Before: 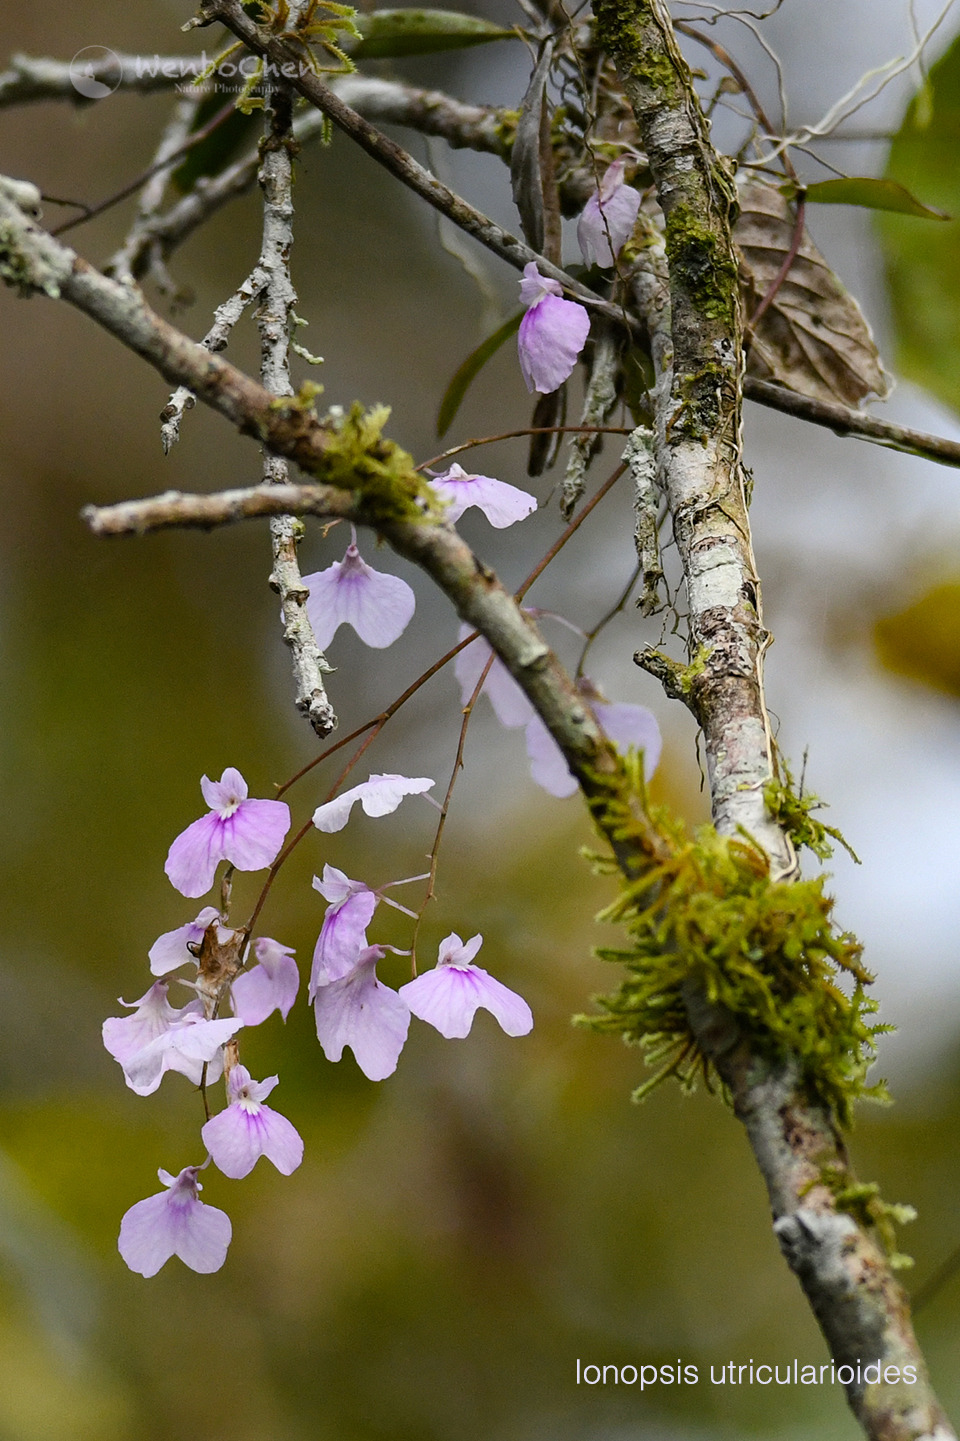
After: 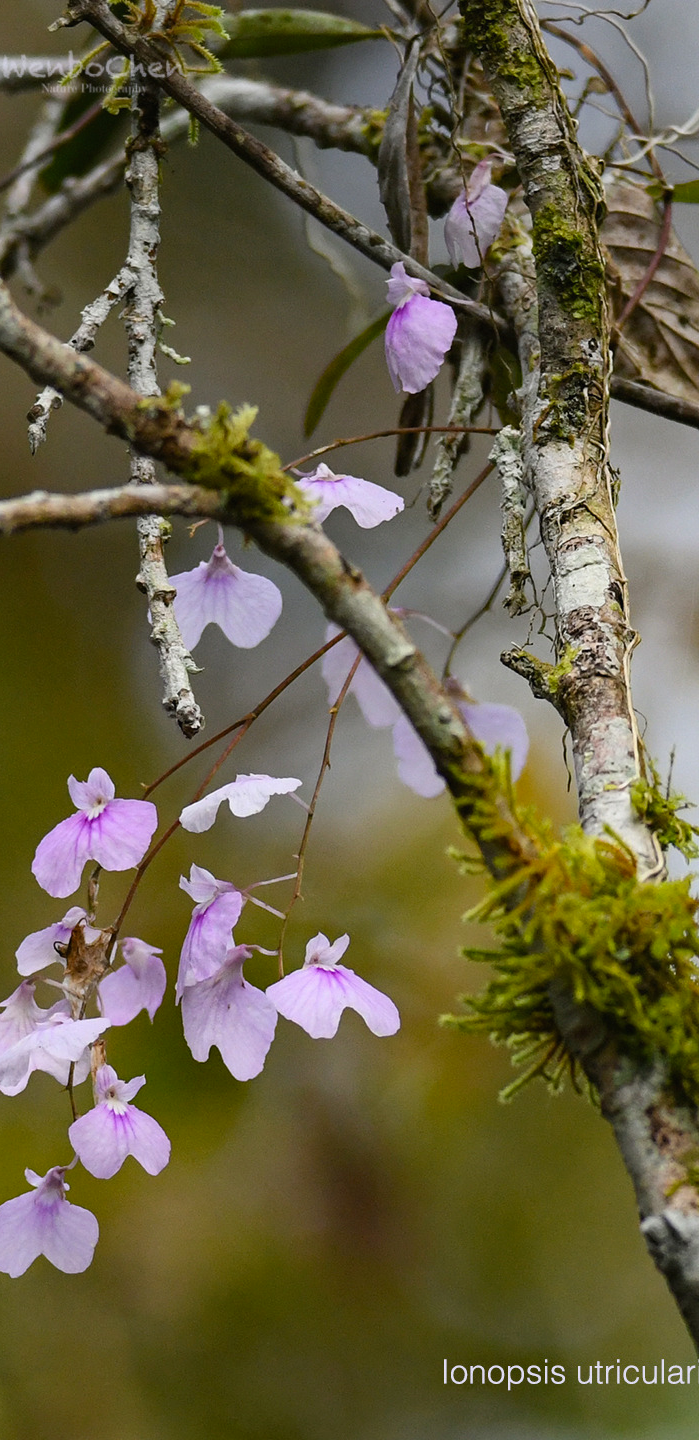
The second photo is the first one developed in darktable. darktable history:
contrast brightness saturation: contrast -0.021, brightness -0.009, saturation 0.041
crop: left 13.862%, top 0%, right 13.312%
